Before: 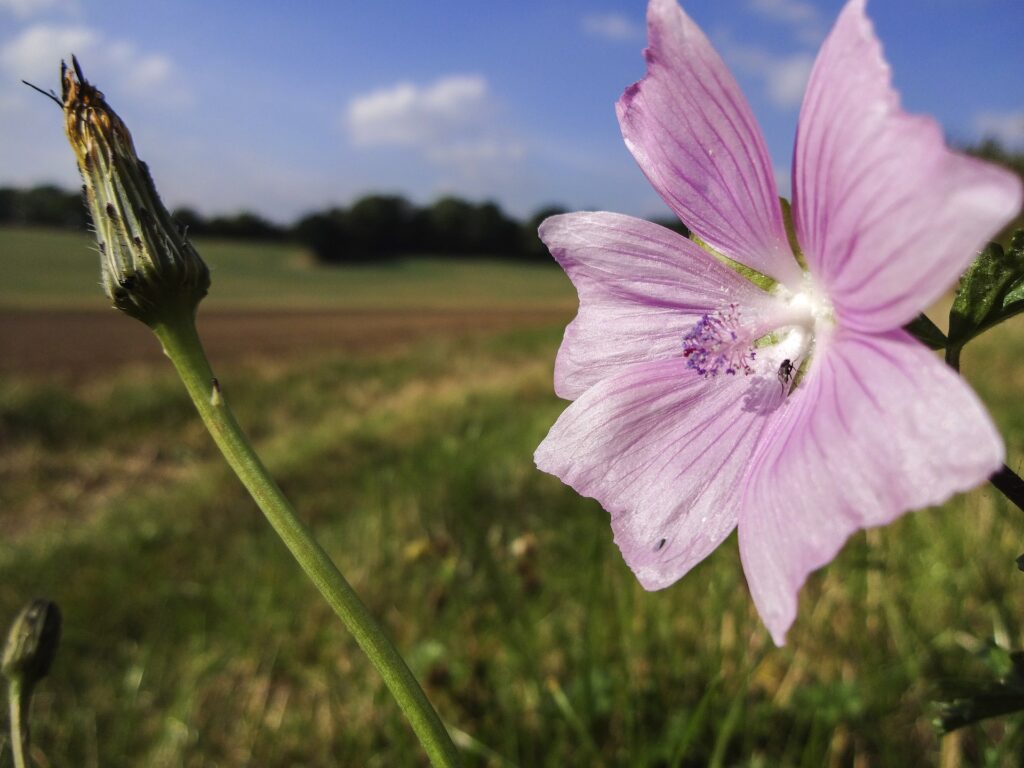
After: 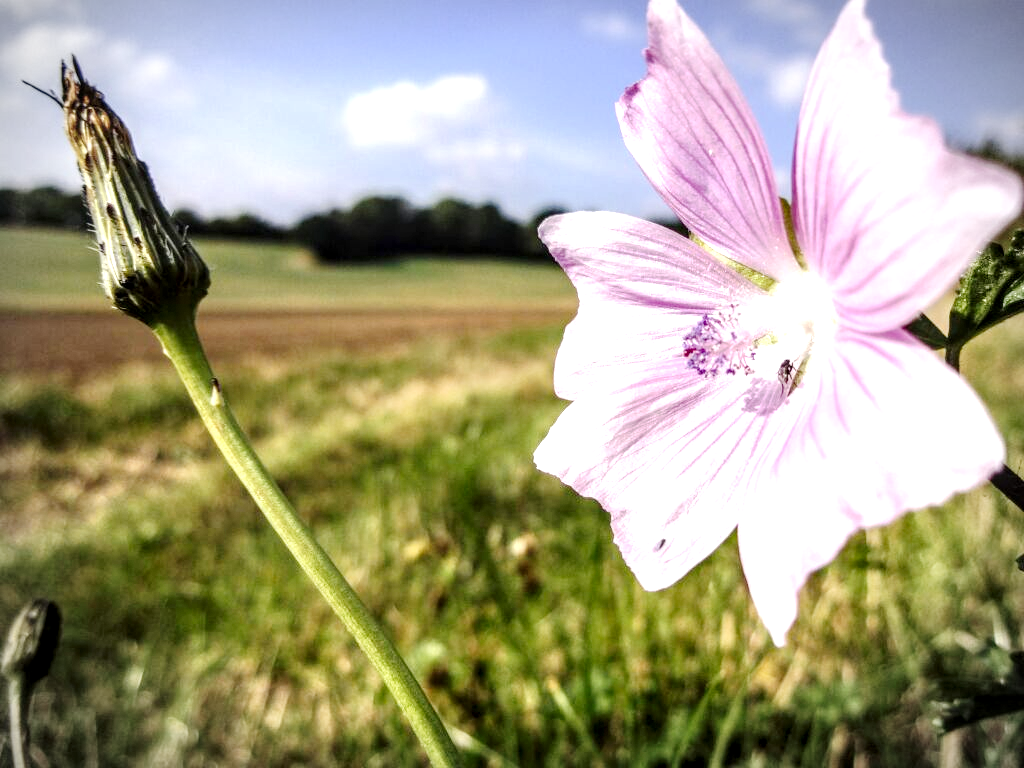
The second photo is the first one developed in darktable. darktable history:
tone curve: curves: ch0 [(0, 0) (0.003, 0.039) (0.011, 0.041) (0.025, 0.048) (0.044, 0.065) (0.069, 0.084) (0.1, 0.104) (0.136, 0.137) (0.177, 0.19) (0.224, 0.245) (0.277, 0.32) (0.335, 0.409) (0.399, 0.496) (0.468, 0.58) (0.543, 0.656) (0.623, 0.733) (0.709, 0.796) (0.801, 0.852) (0.898, 0.93) (1, 1)], preserve colors none
local contrast: highlights 60%, shadows 60%, detail 160%
vignetting: fall-off start 87%, automatic ratio true
exposure: exposure 1 EV, compensate highlight preservation false
